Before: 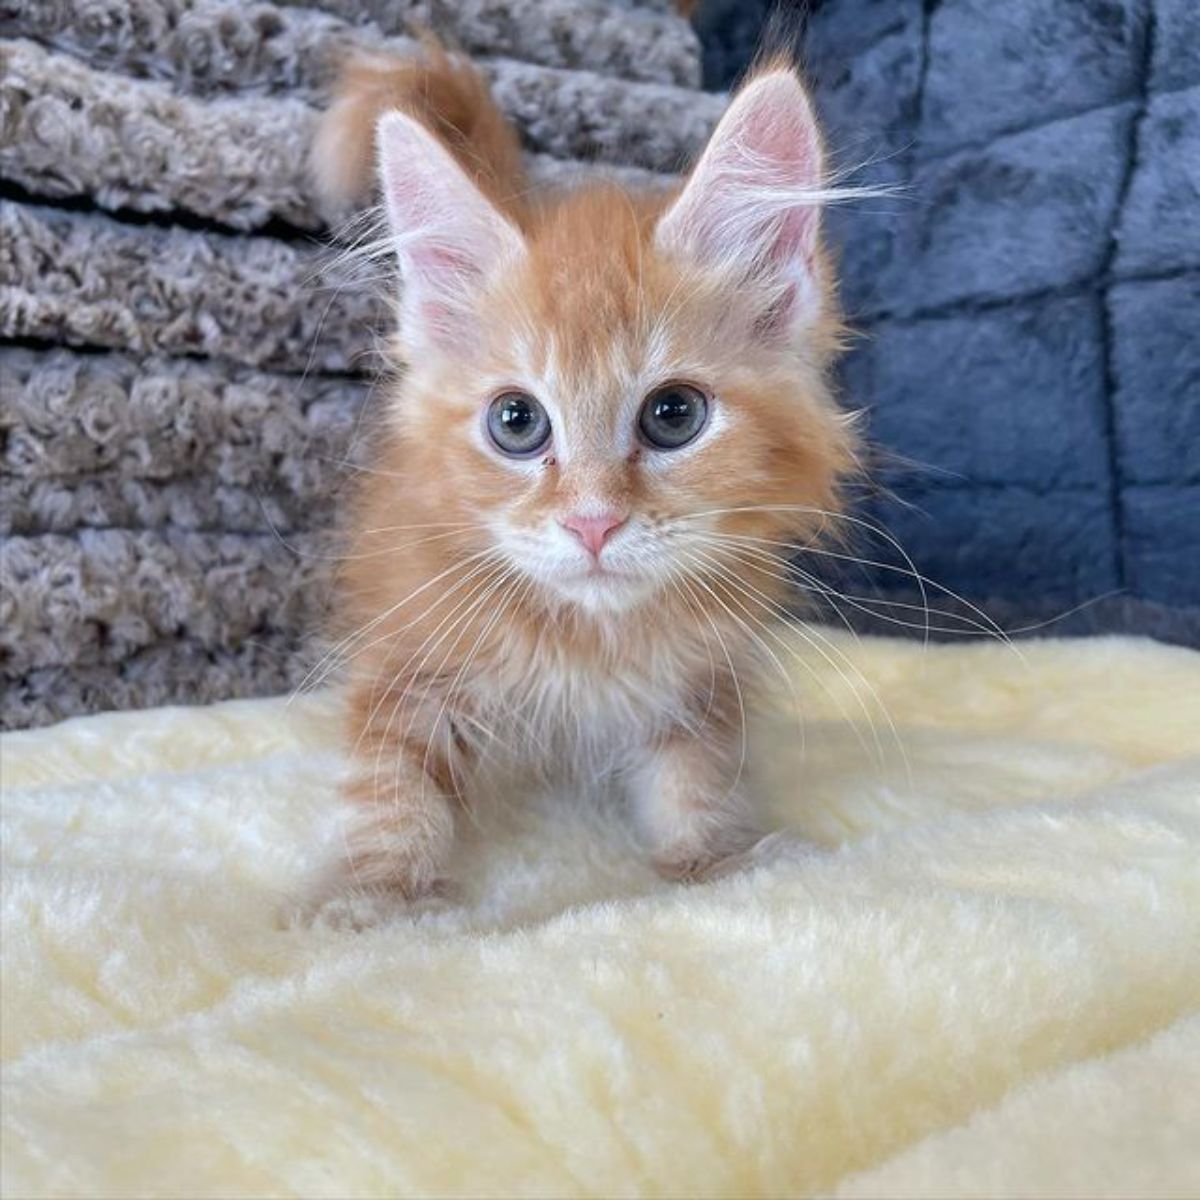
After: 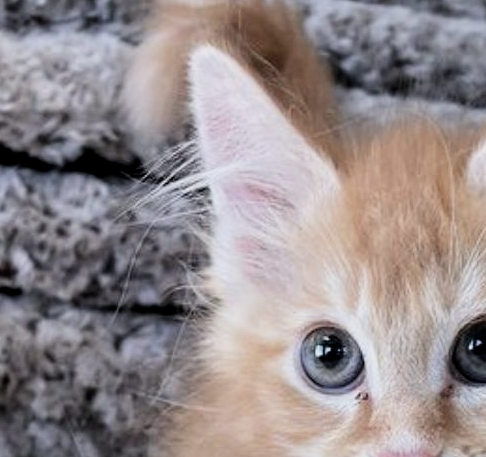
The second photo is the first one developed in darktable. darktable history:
contrast brightness saturation: contrast 0.062, brightness -0.014, saturation -0.22
exposure: black level correction 0.001, exposure 0.015 EV, compensate highlight preservation false
crop: left 15.604%, top 5.437%, right 43.821%, bottom 56.447%
filmic rgb: middle gray luminance 12.62%, black relative exposure -10.12 EV, white relative exposure 3.46 EV, target black luminance 0%, hardness 5.77, latitude 45.08%, contrast 1.225, highlights saturation mix 4.45%, shadows ↔ highlights balance 27.29%
